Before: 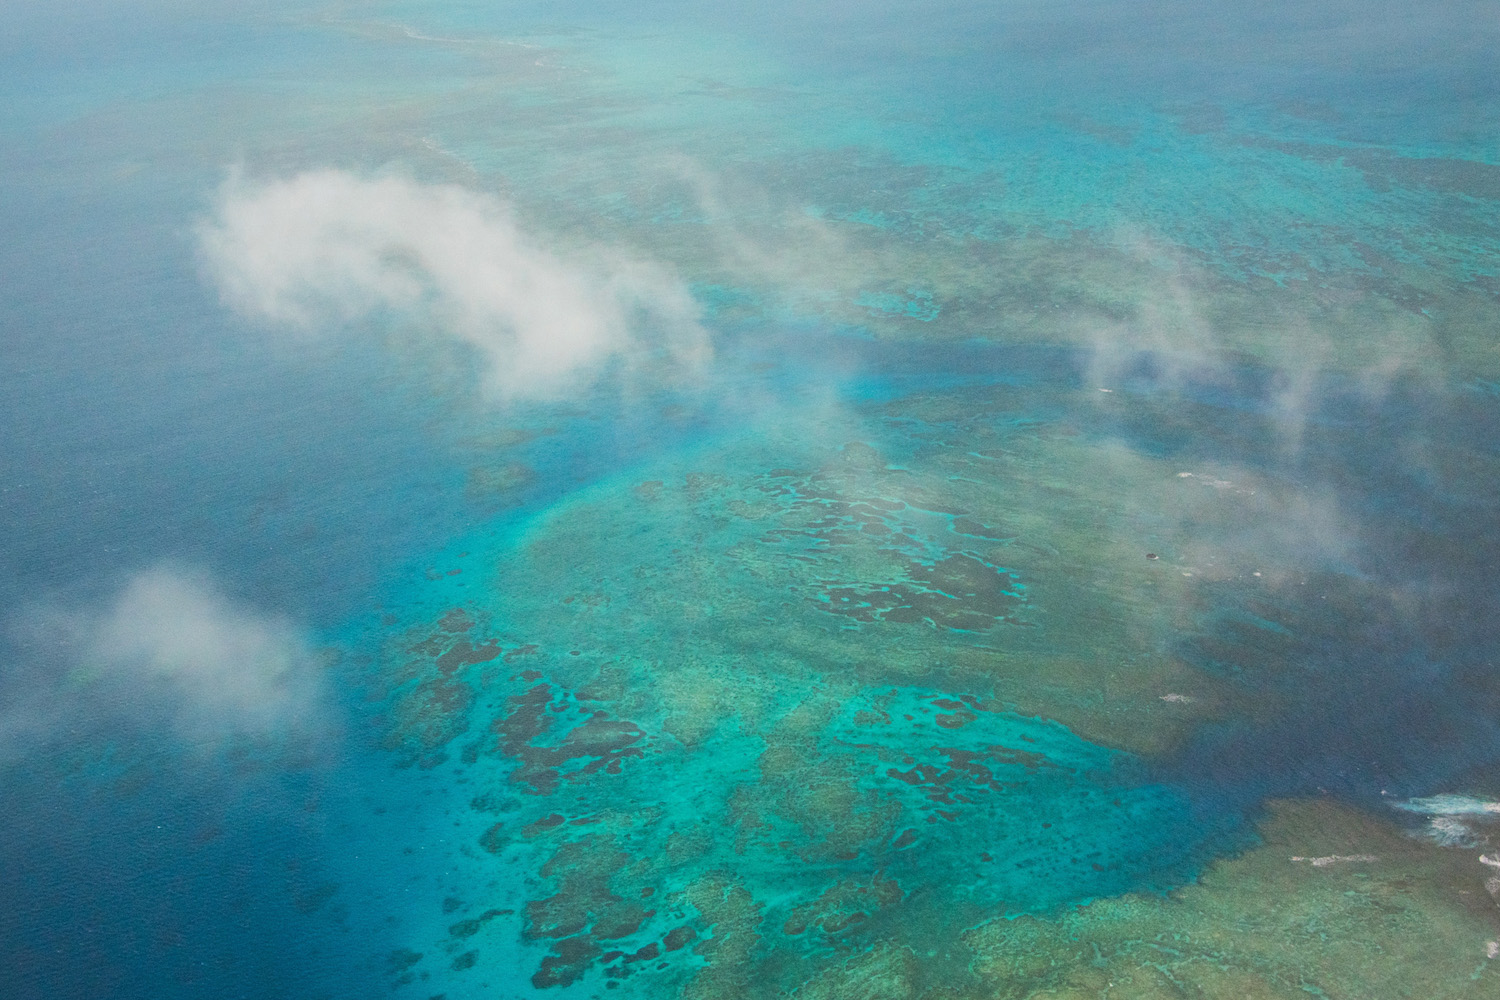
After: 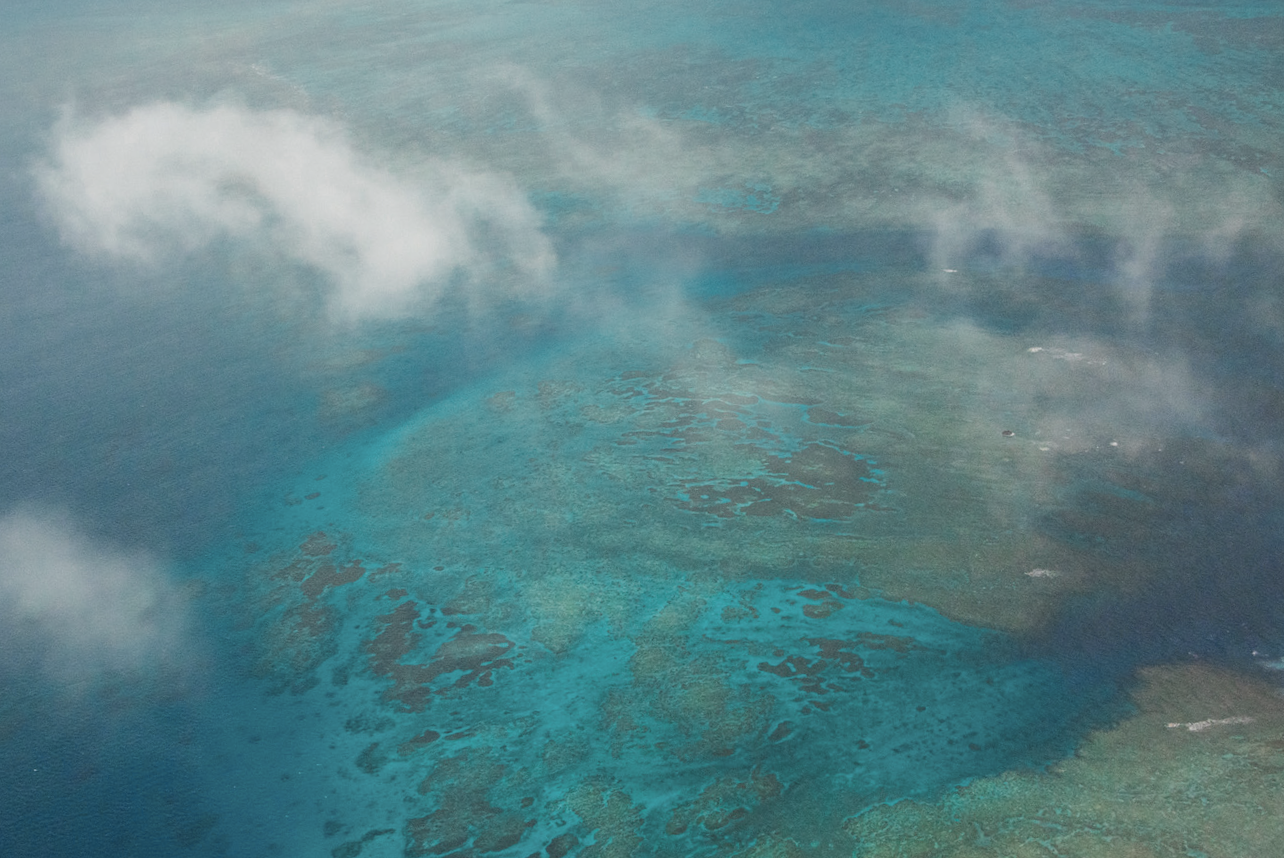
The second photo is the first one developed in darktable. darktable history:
crop and rotate: angle 3.85°, left 5.905%, top 5.678%
color zones: curves: ch0 [(0, 0.5) (0.125, 0.4) (0.25, 0.5) (0.375, 0.4) (0.5, 0.4) (0.625, 0.35) (0.75, 0.35) (0.875, 0.5)]; ch1 [(0, 0.35) (0.125, 0.45) (0.25, 0.35) (0.375, 0.35) (0.5, 0.35) (0.625, 0.35) (0.75, 0.45) (0.875, 0.35)]; ch2 [(0, 0.6) (0.125, 0.5) (0.25, 0.5) (0.375, 0.6) (0.5, 0.6) (0.625, 0.5) (0.75, 0.5) (0.875, 0.5)]
